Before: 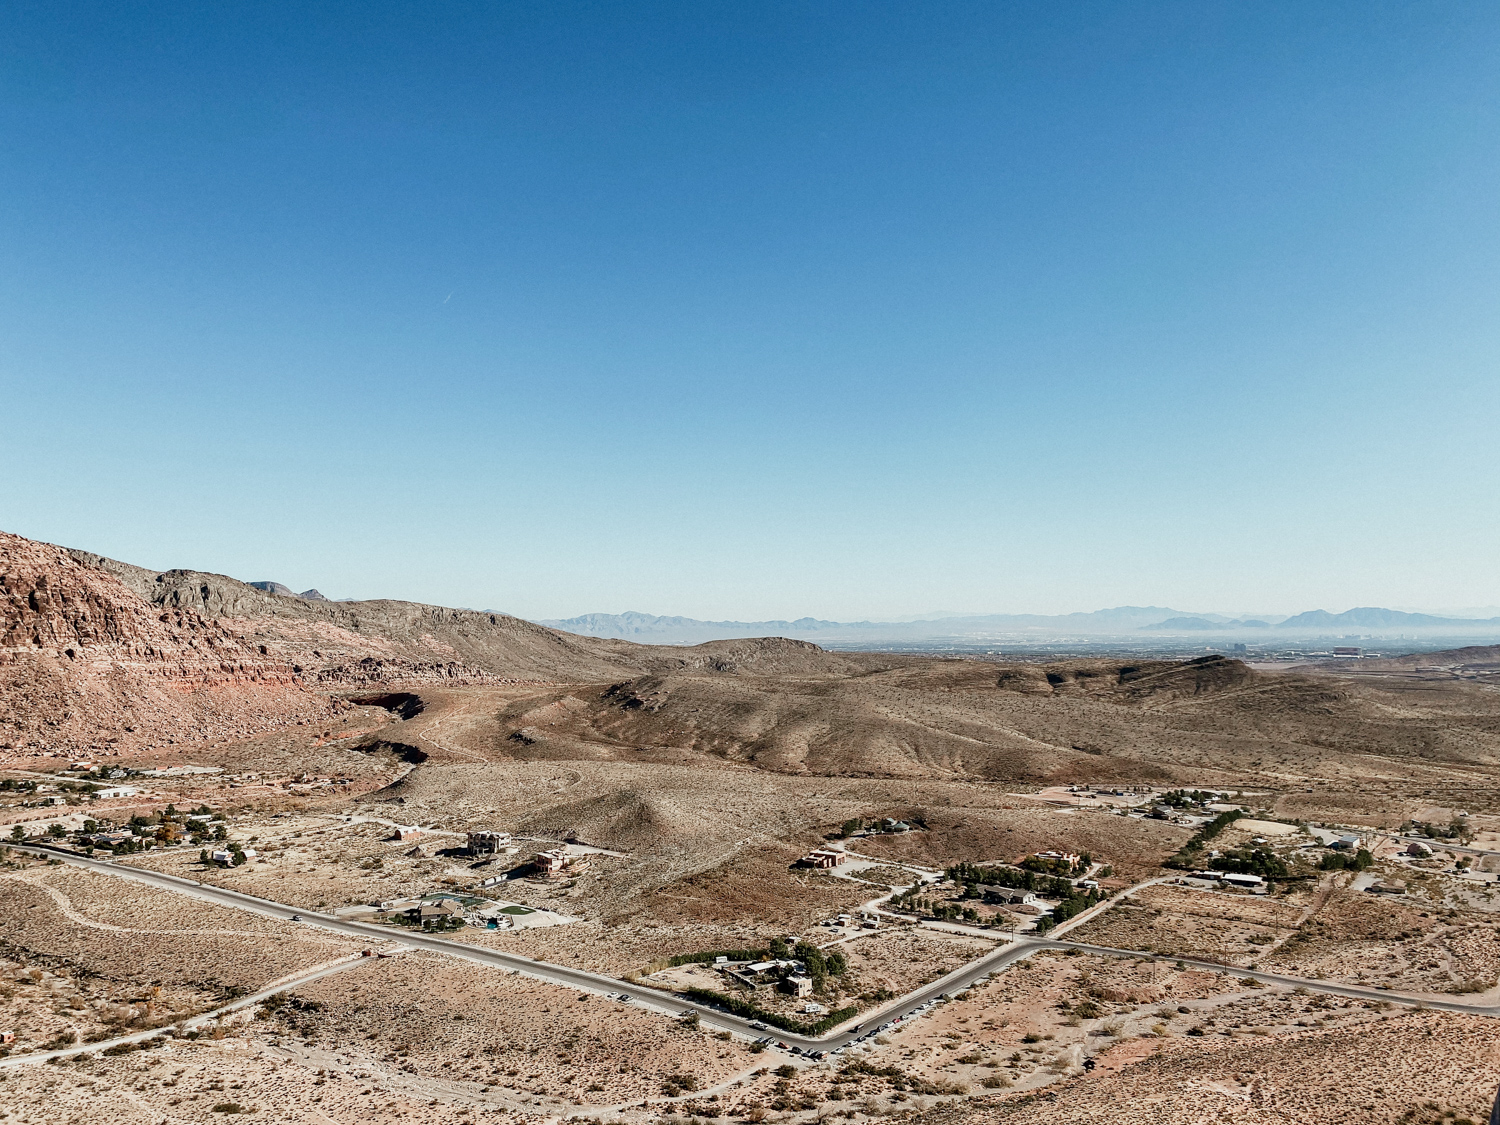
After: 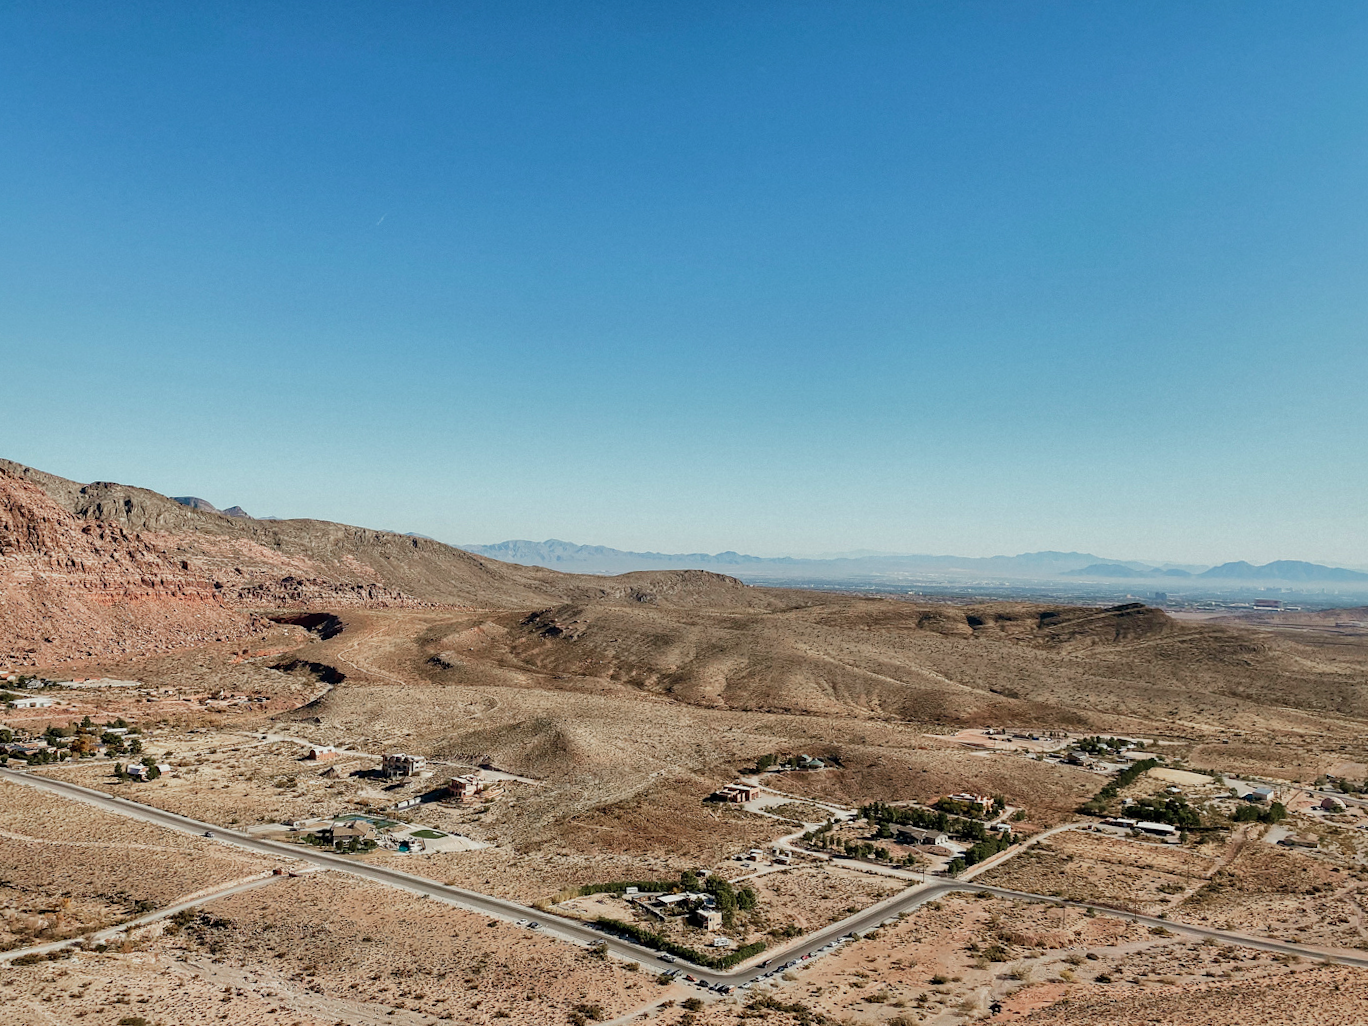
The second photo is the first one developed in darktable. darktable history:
crop and rotate: angle -1.96°, left 3.097%, top 4.154%, right 1.586%, bottom 0.529%
velvia: on, module defaults
shadows and highlights: shadows 40, highlights -60
